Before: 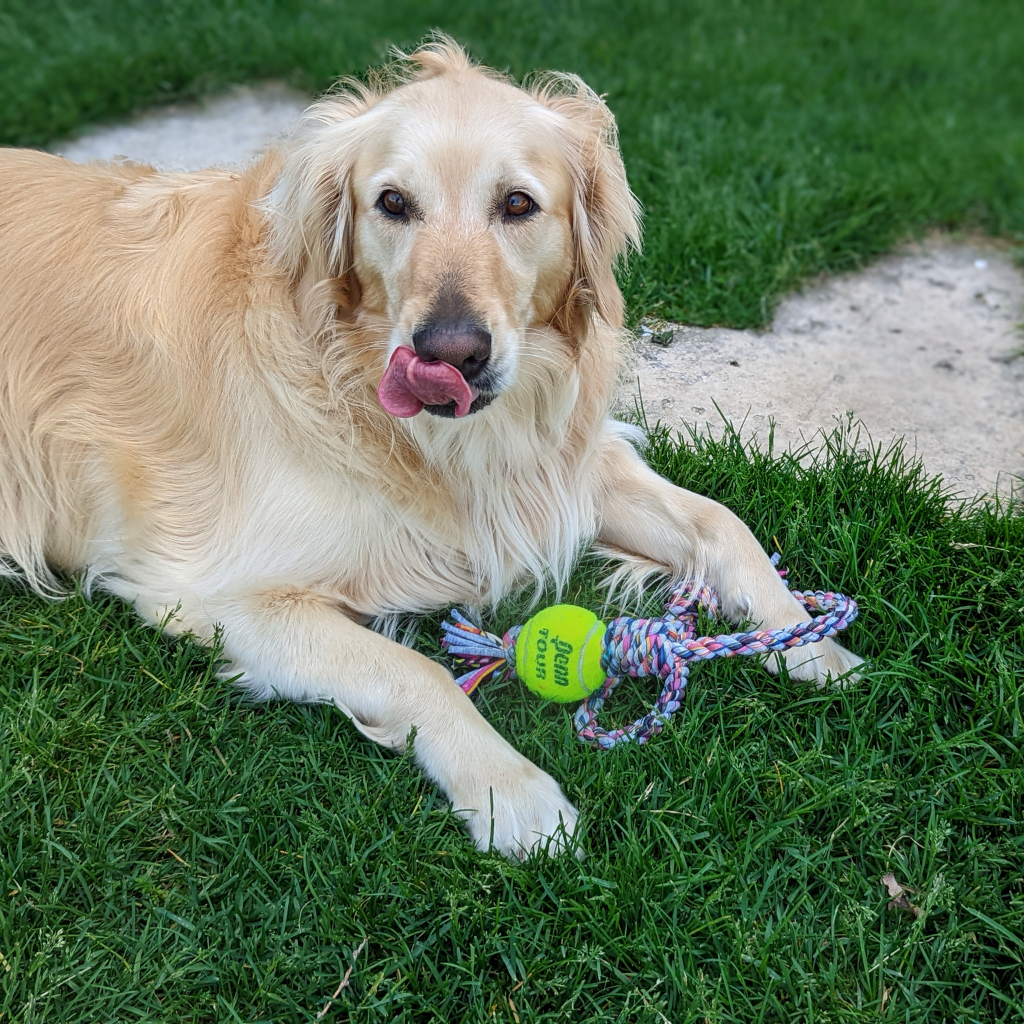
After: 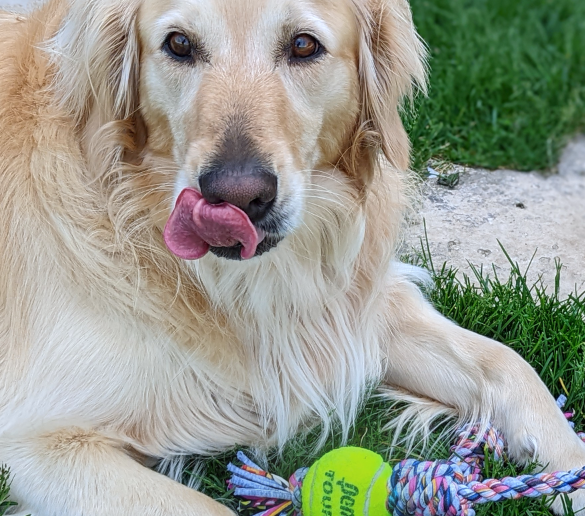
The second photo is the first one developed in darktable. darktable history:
crop: left 20.932%, top 15.471%, right 21.848%, bottom 34.081%
white balance: red 0.983, blue 1.036
